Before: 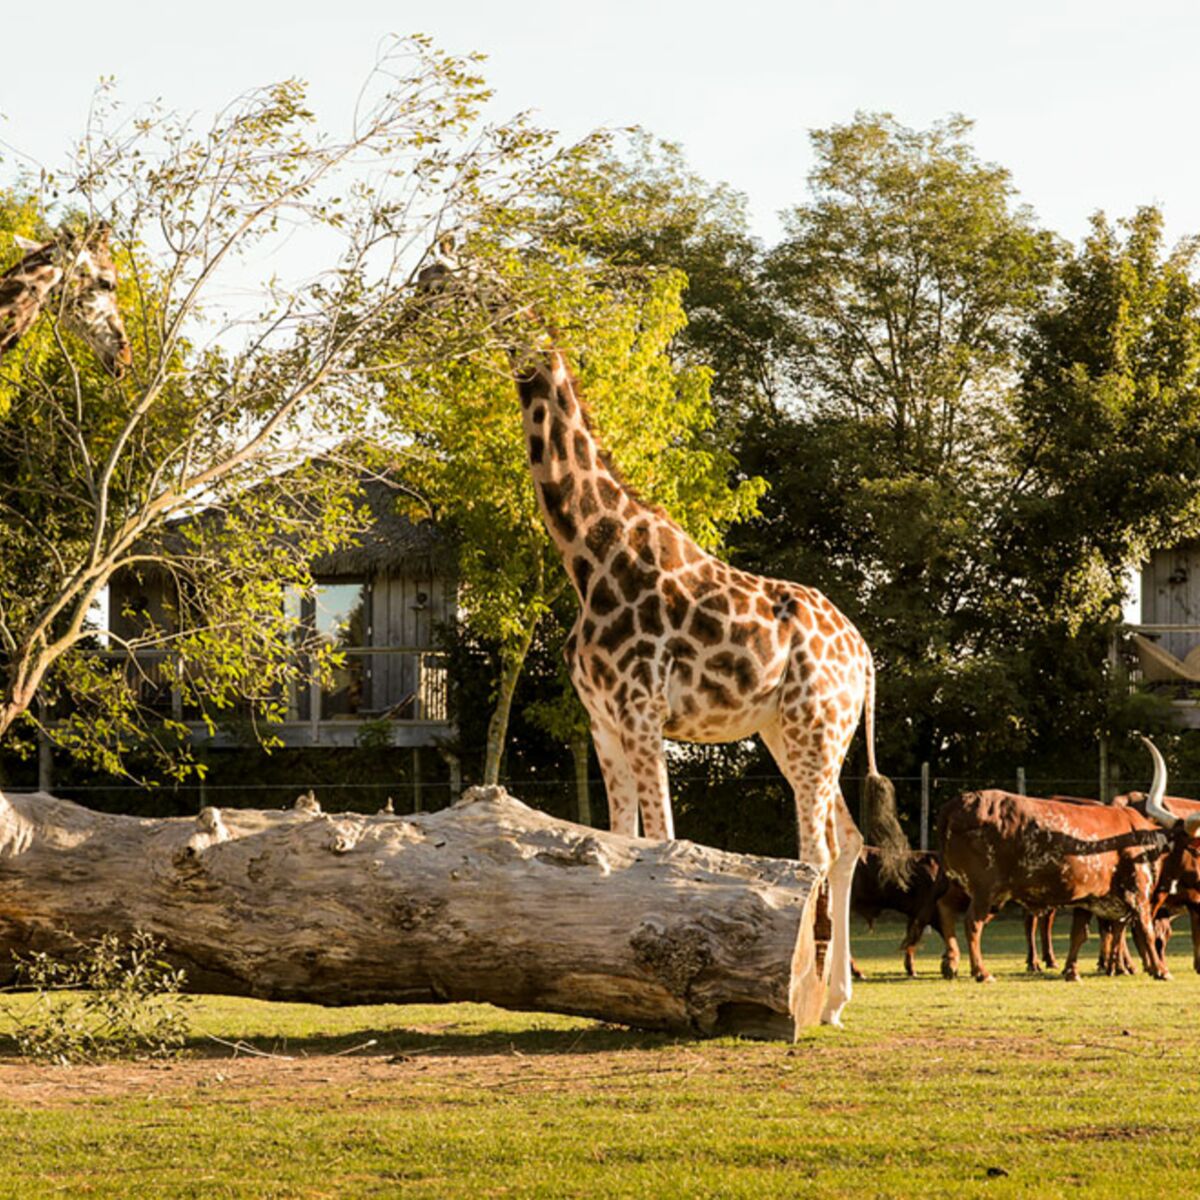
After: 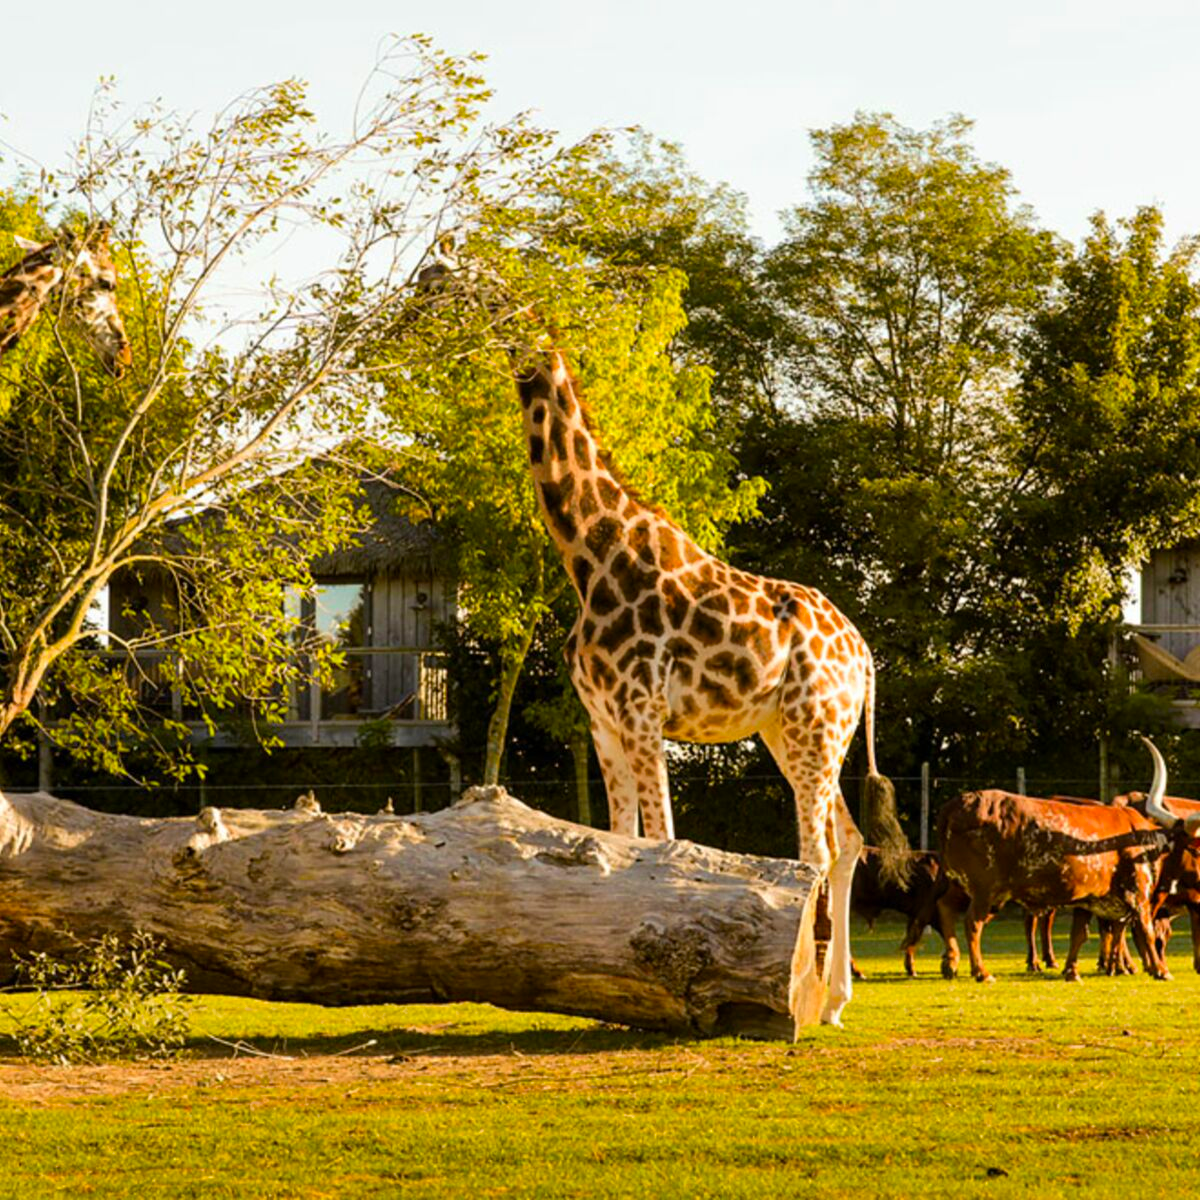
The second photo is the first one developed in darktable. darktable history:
color balance rgb: perceptual saturation grading › global saturation 20%, global vibrance 20%
contrast brightness saturation: saturation 0.13
